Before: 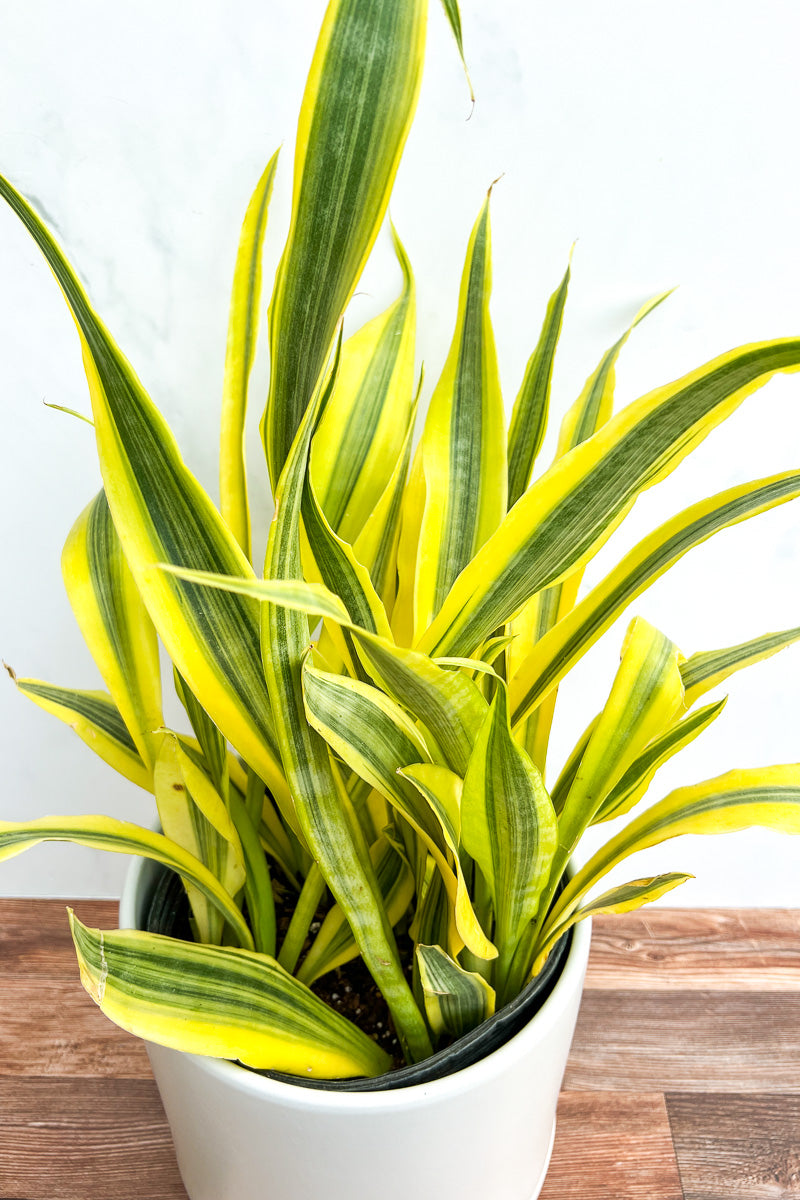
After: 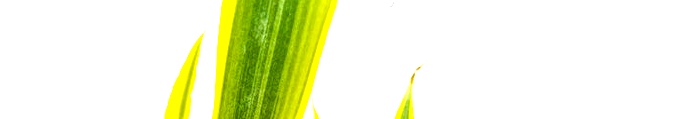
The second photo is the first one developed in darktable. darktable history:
crop and rotate: left 9.644%, top 9.491%, right 6.021%, bottom 80.509%
color balance rgb: perceptual saturation grading › global saturation 25%, perceptual brilliance grading › mid-tones 10%, perceptual brilliance grading › shadows 15%, global vibrance 20%
exposure: black level correction 0, exposure 0.7 EV, compensate exposure bias true, compensate highlight preservation false
local contrast: on, module defaults
